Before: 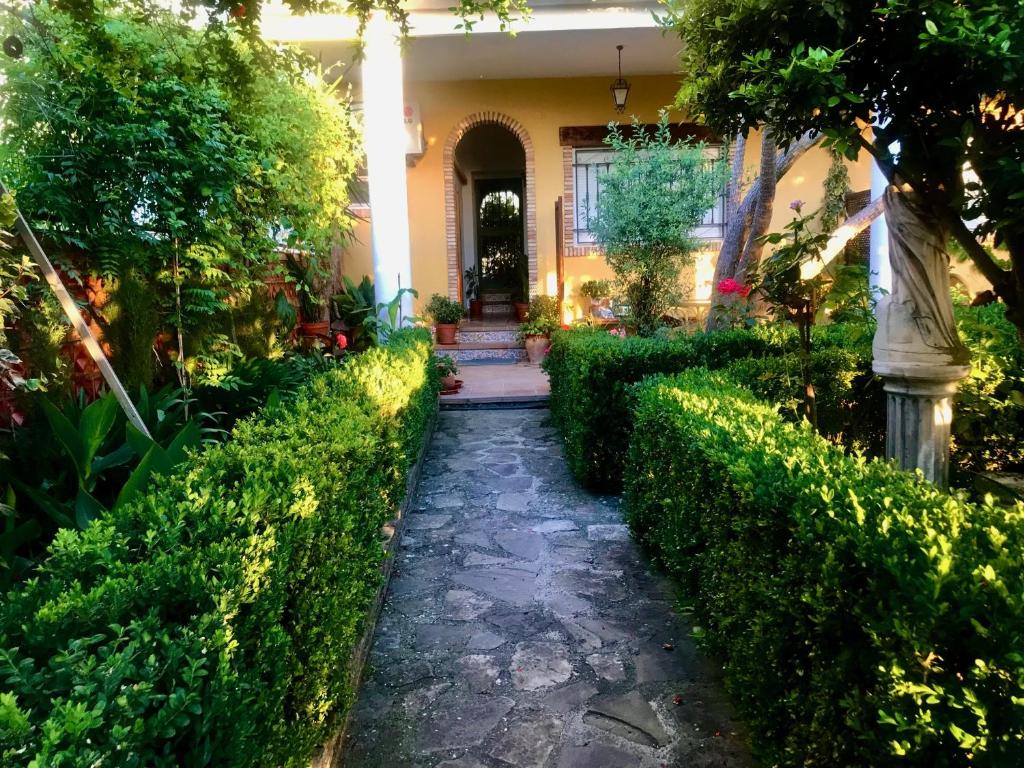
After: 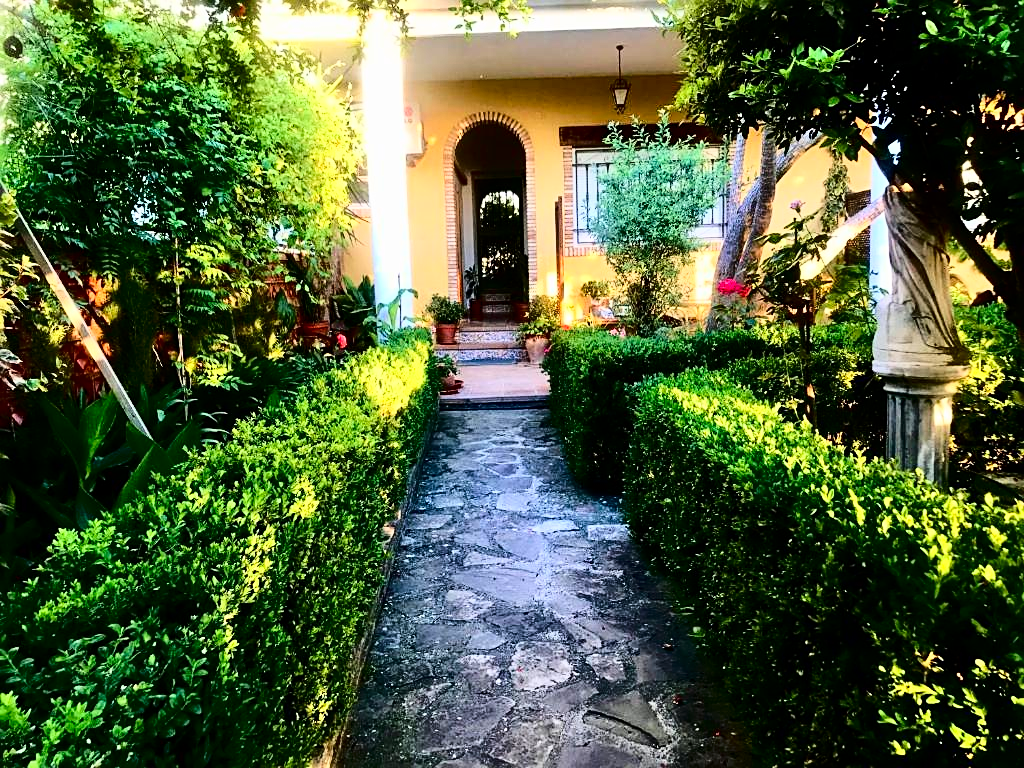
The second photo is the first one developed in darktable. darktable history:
sharpen: amount 0.49
base curve: curves: ch0 [(0, 0) (0.028, 0.03) (0.121, 0.232) (0.46, 0.748) (0.859, 0.968) (1, 1)]
exposure: compensate highlight preservation false
contrast brightness saturation: contrast 0.195, brightness -0.106, saturation 0.096
